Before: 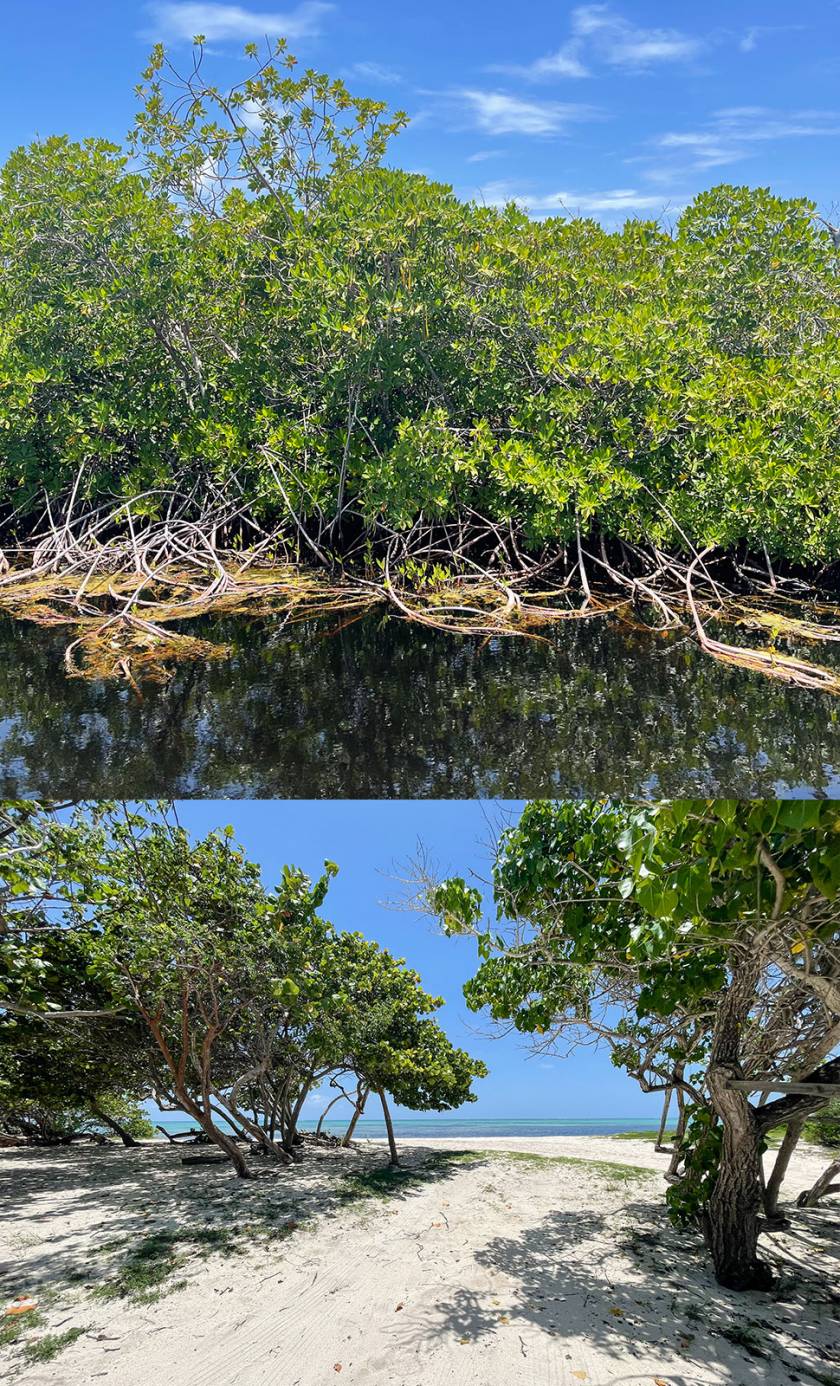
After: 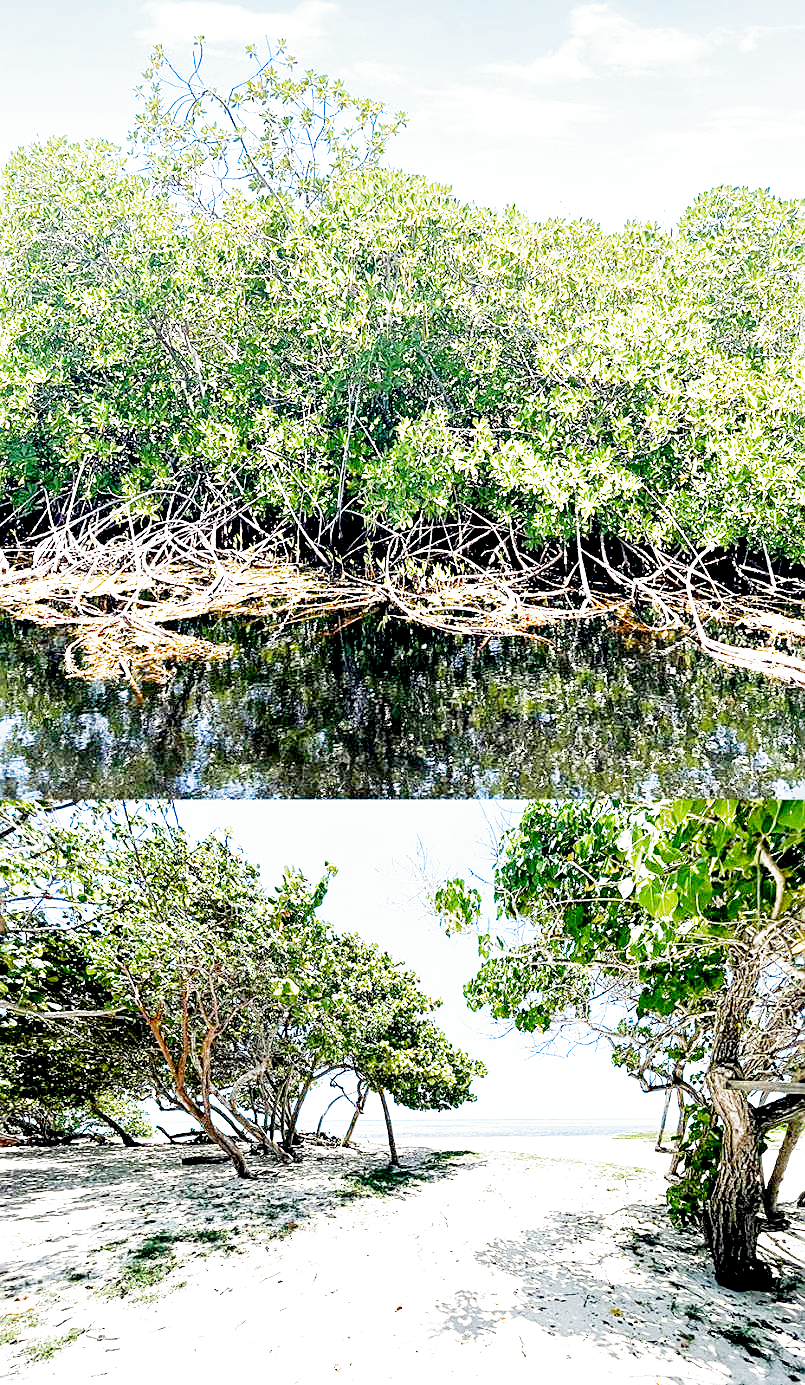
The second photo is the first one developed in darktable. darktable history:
exposure: black level correction 0.009, exposure 1.425 EV, compensate highlight preservation false
sharpen: on, module defaults
filmic rgb: middle gray luminance 9.23%, black relative exposure -10.55 EV, white relative exposure 3.45 EV, threshold 6 EV, target black luminance 0%, hardness 5.98, latitude 59.69%, contrast 1.087, highlights saturation mix 5%, shadows ↔ highlights balance 29.23%, add noise in highlights 0, preserve chrominance no, color science v3 (2019), use custom middle-gray values true, iterations of high-quality reconstruction 0, contrast in highlights soft, enable highlight reconstruction true
crop: right 4.126%, bottom 0.031%
tone equalizer: on, module defaults
